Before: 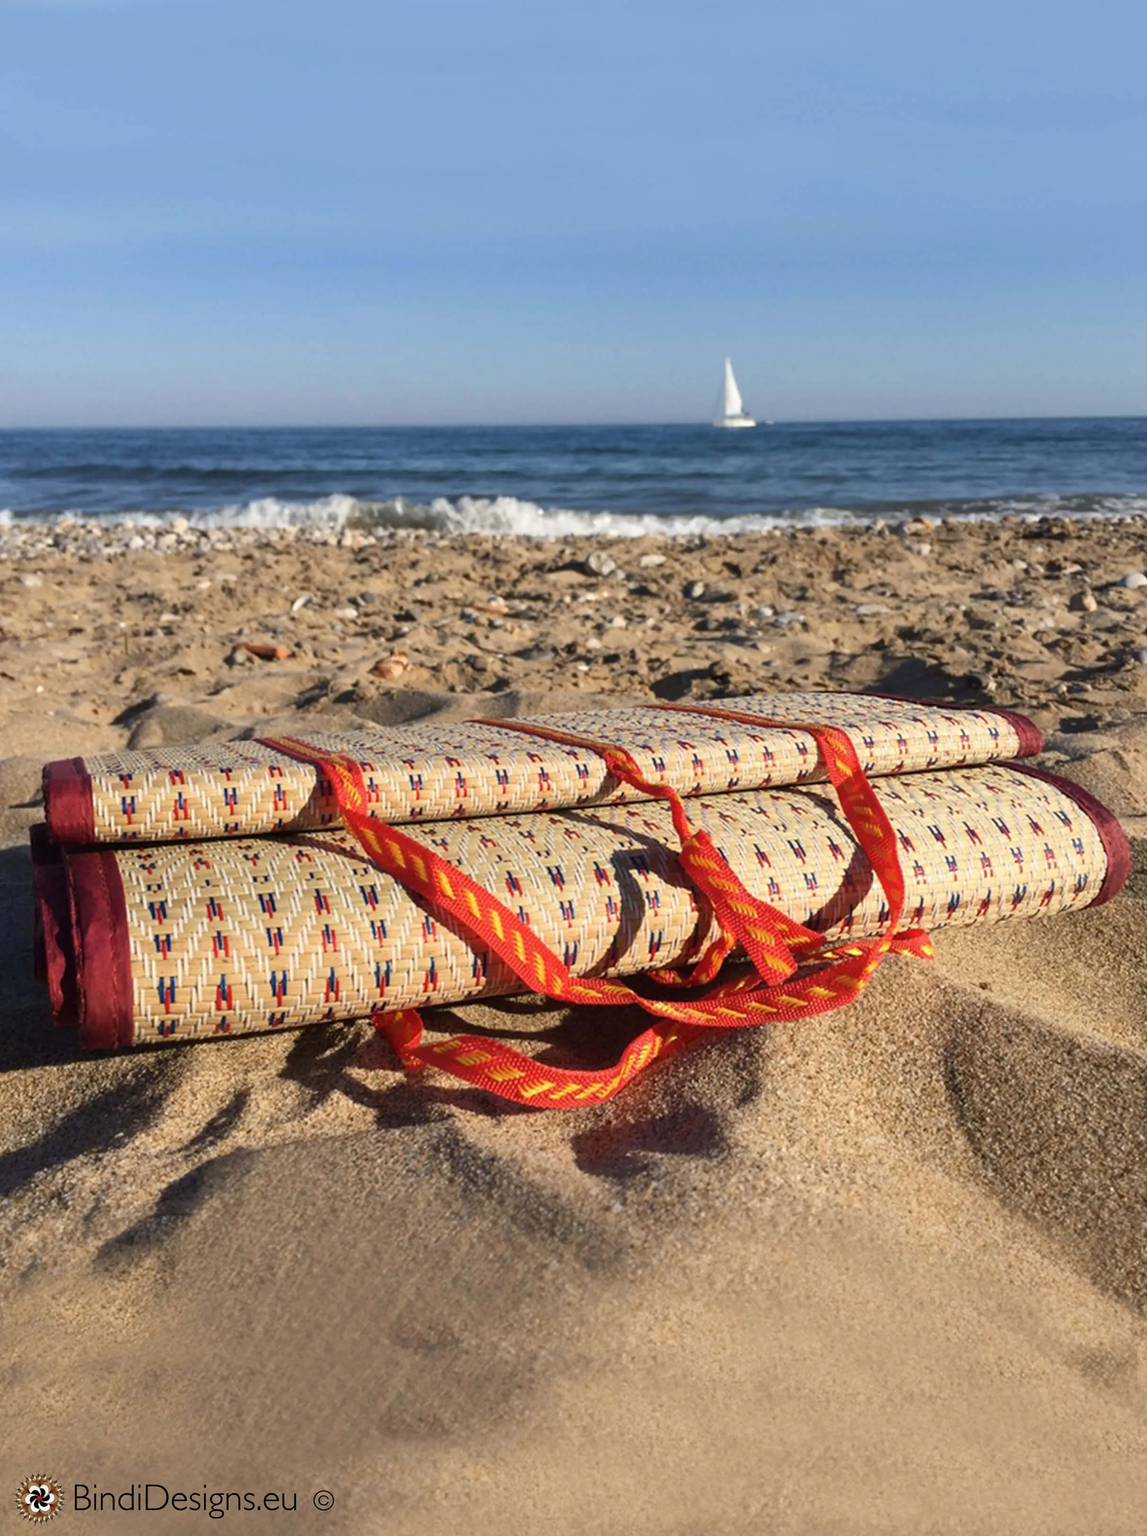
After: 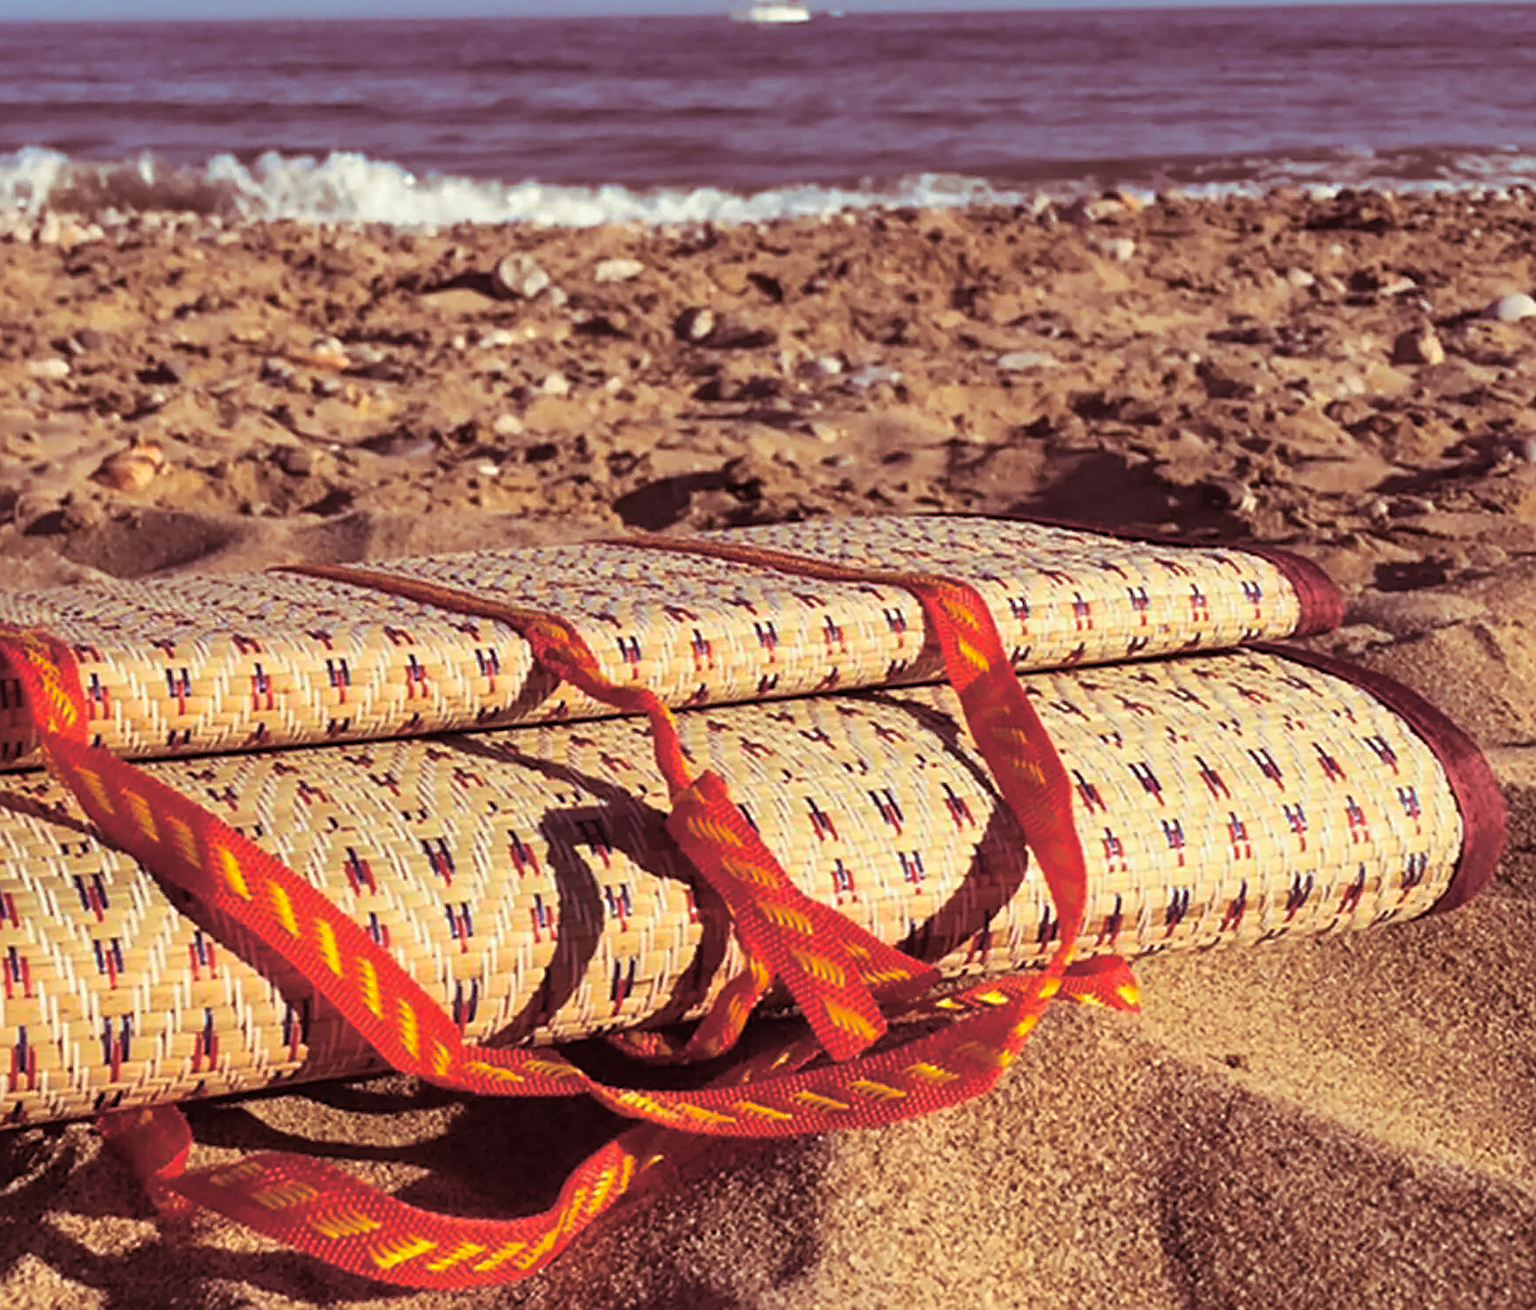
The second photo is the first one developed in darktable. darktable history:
sharpen: on, module defaults
color balance rgb: perceptual saturation grading › global saturation 20%, global vibrance 20%
crop and rotate: left 27.938%, top 27.046%, bottom 27.046%
split-toning: compress 20%
